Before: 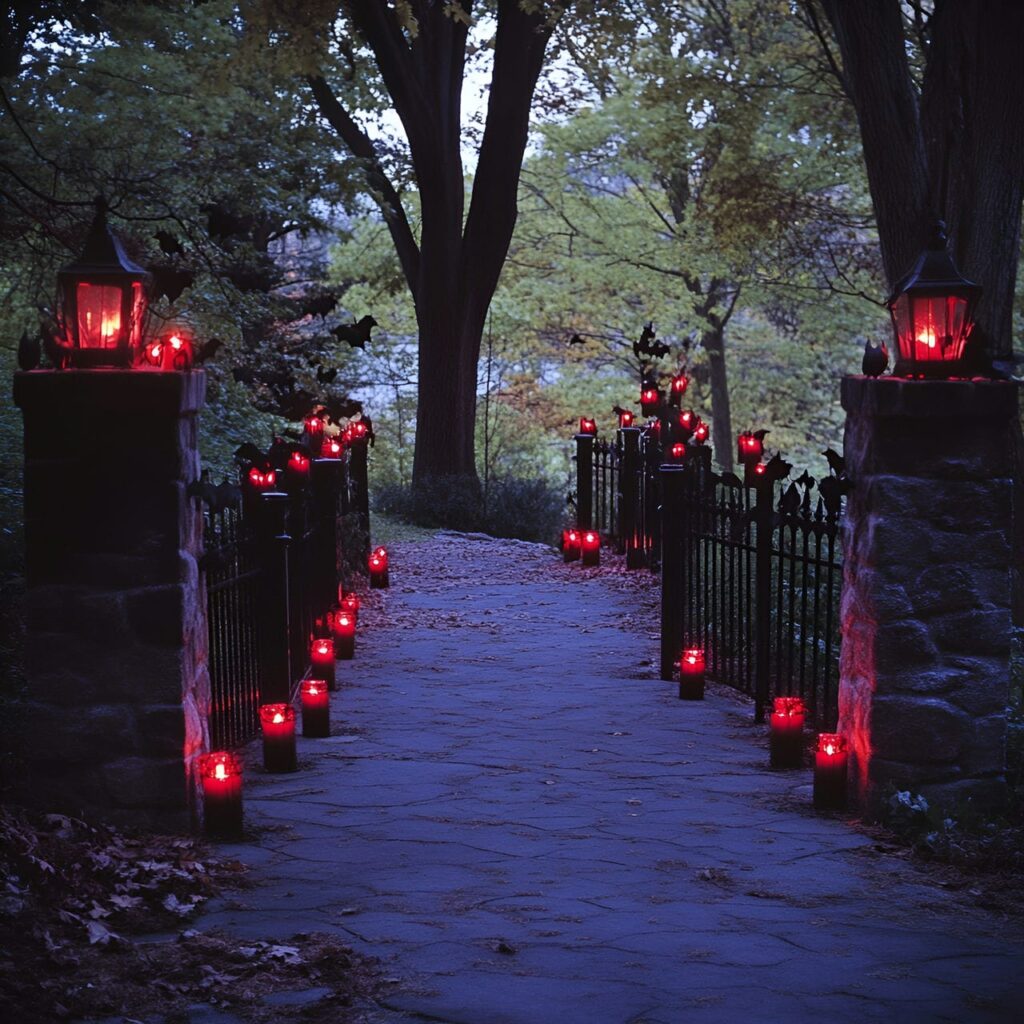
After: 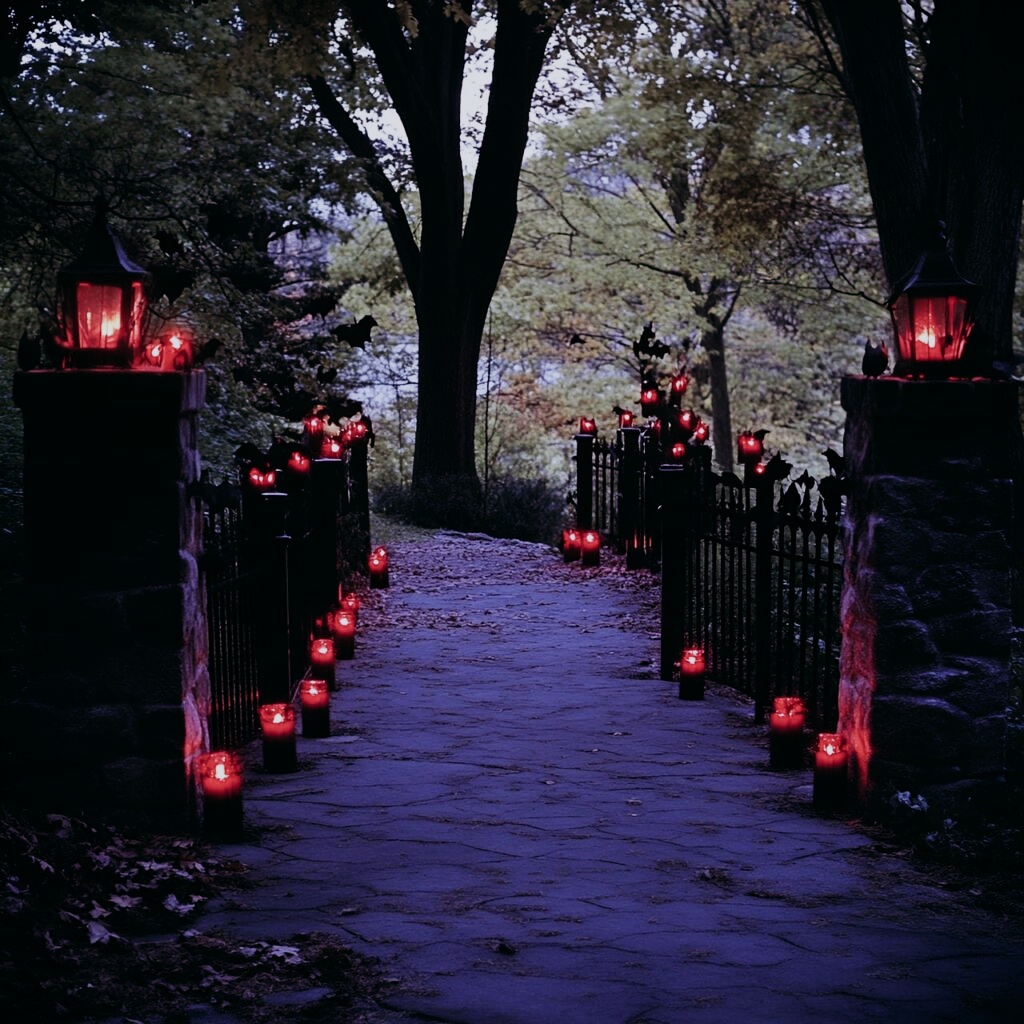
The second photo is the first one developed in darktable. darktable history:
white balance: red 1.066, blue 1.119
sigmoid: skew -0.2, preserve hue 0%, red attenuation 0.1, red rotation 0.035, green attenuation 0.1, green rotation -0.017, blue attenuation 0.15, blue rotation -0.052, base primaries Rec2020
color balance: lift [1, 0.994, 1.002, 1.006], gamma [0.957, 1.081, 1.016, 0.919], gain [0.97, 0.972, 1.01, 1.028], input saturation 91.06%, output saturation 79.8%
